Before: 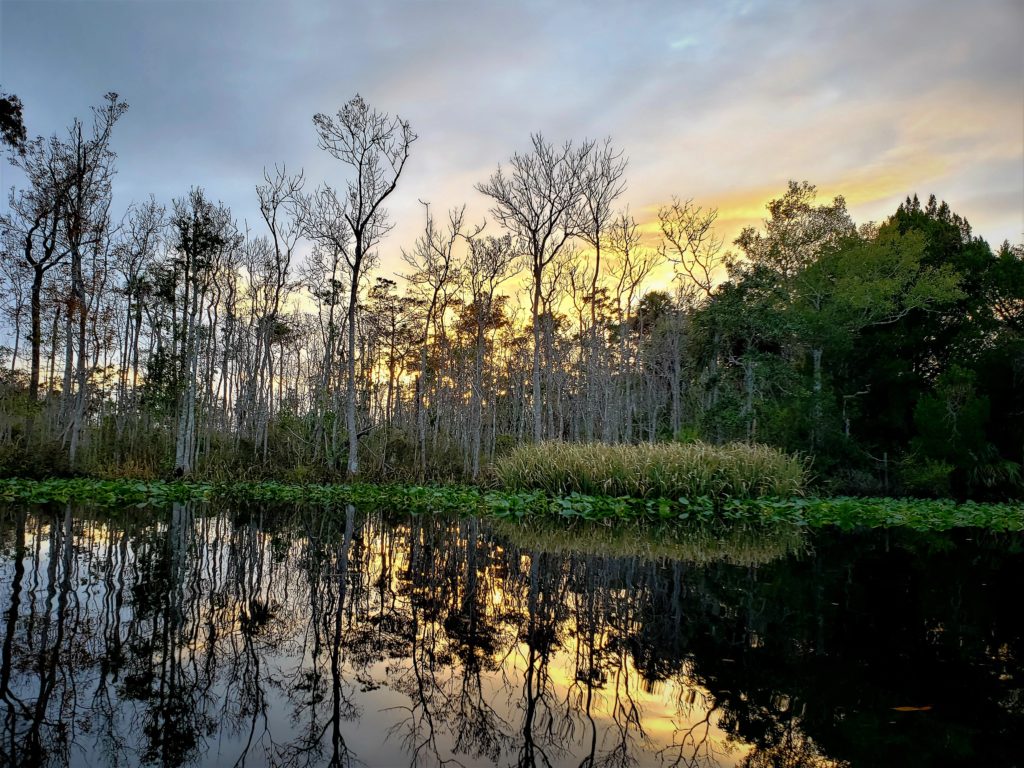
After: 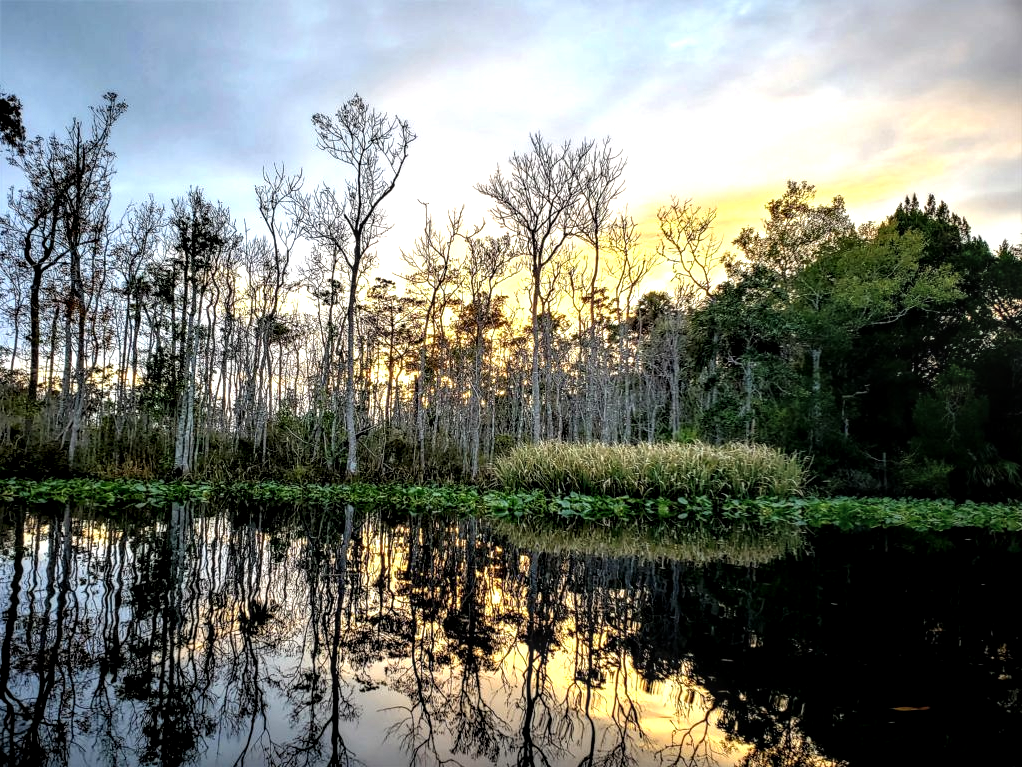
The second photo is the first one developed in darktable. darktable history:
tone equalizer: -8 EV -0.779 EV, -7 EV -0.687 EV, -6 EV -0.607 EV, -5 EV -0.416 EV, -3 EV 0.366 EV, -2 EV 0.6 EV, -1 EV 0.681 EV, +0 EV 0.762 EV
local contrast: detail 150%
crop and rotate: left 0.137%, bottom 0.007%
